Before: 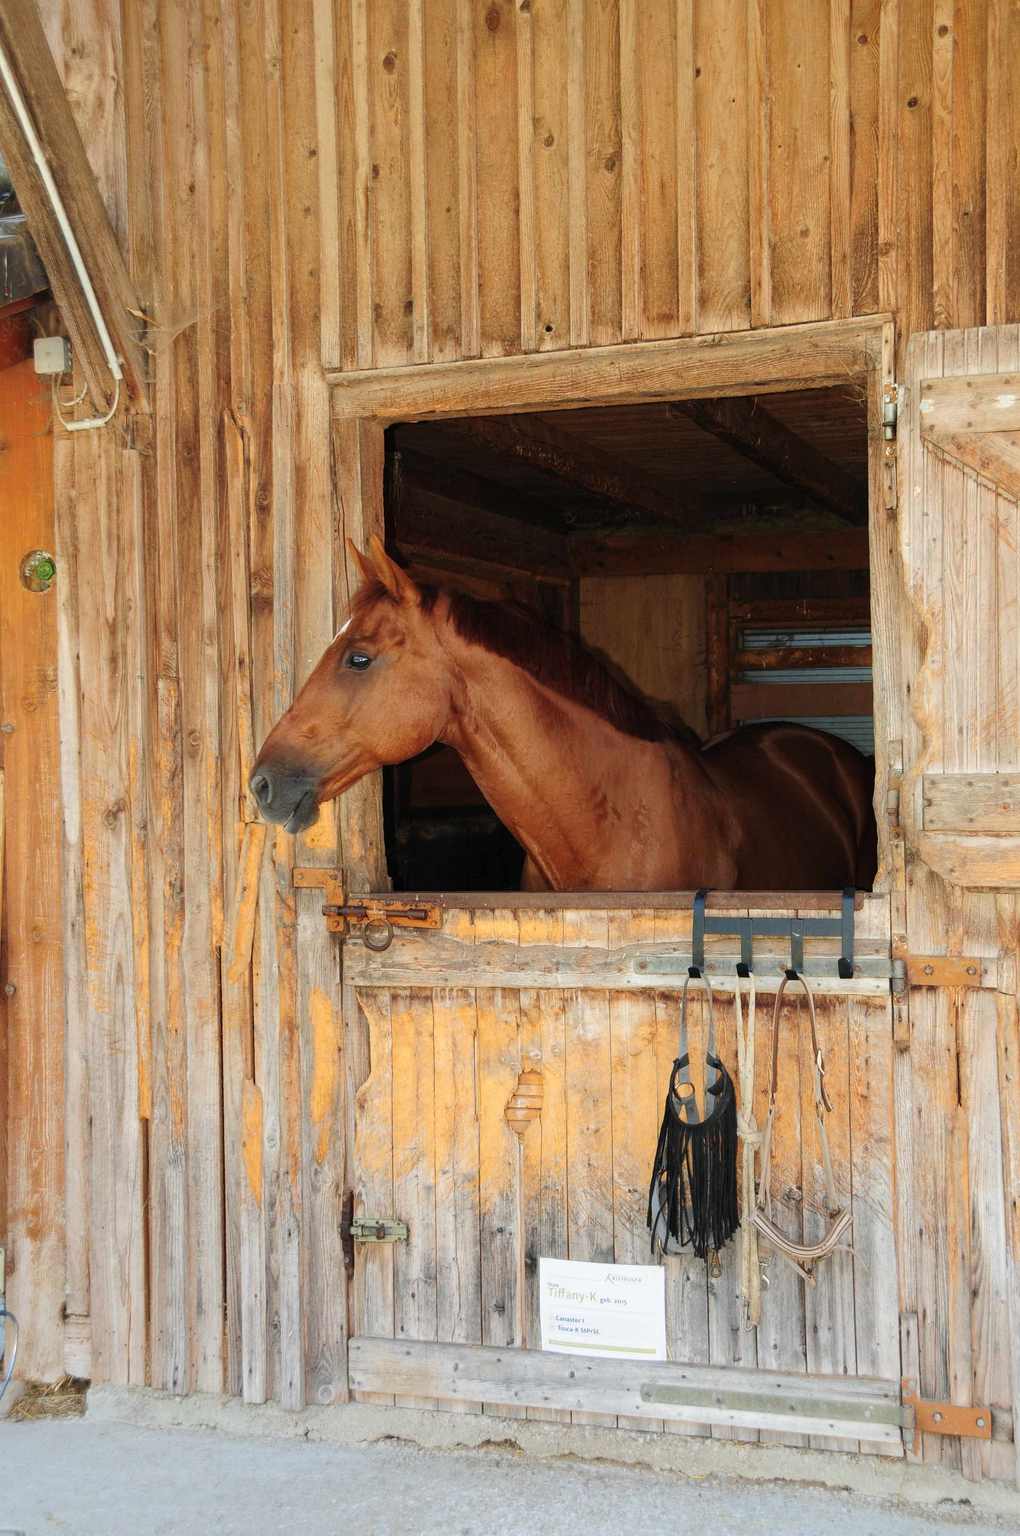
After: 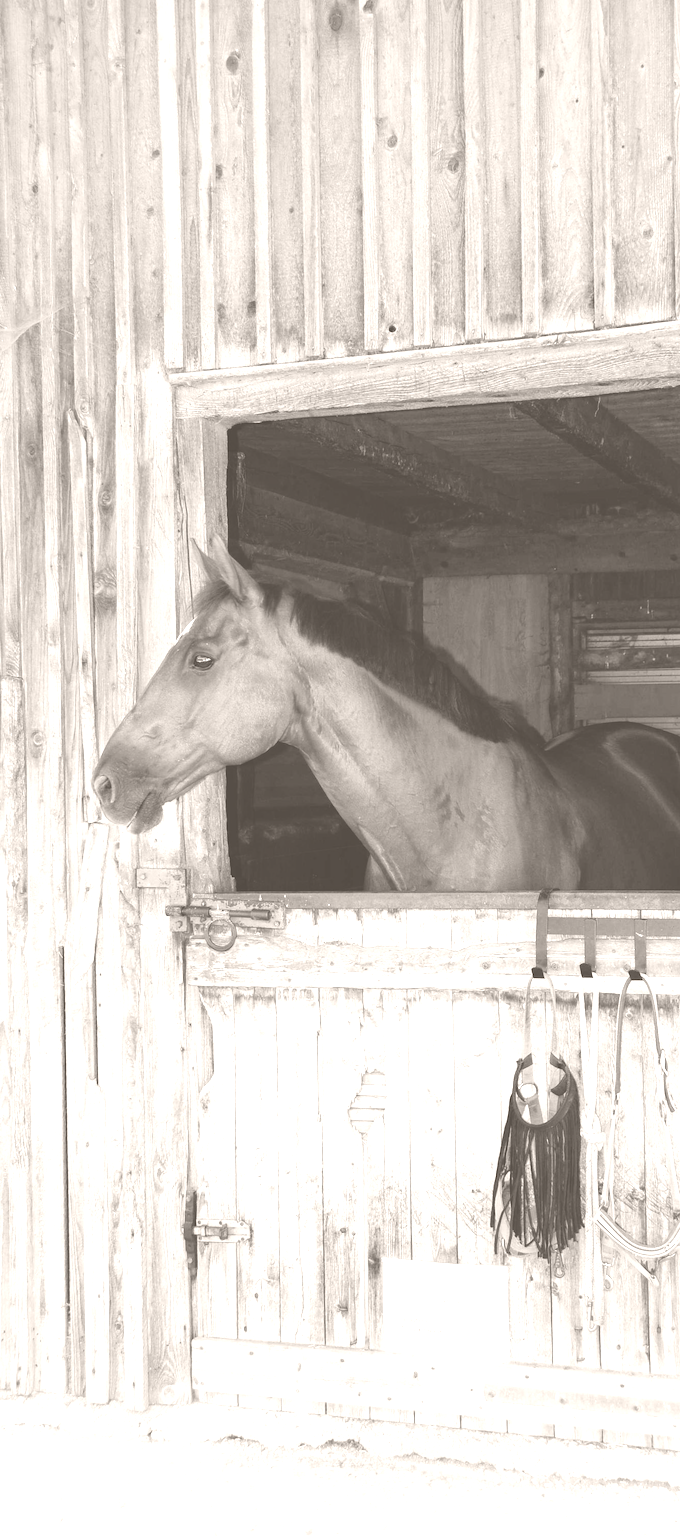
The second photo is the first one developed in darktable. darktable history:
crop and rotate: left 15.446%, right 17.836%
colorize: hue 34.49°, saturation 35.33%, source mix 100%, lightness 55%, version 1
